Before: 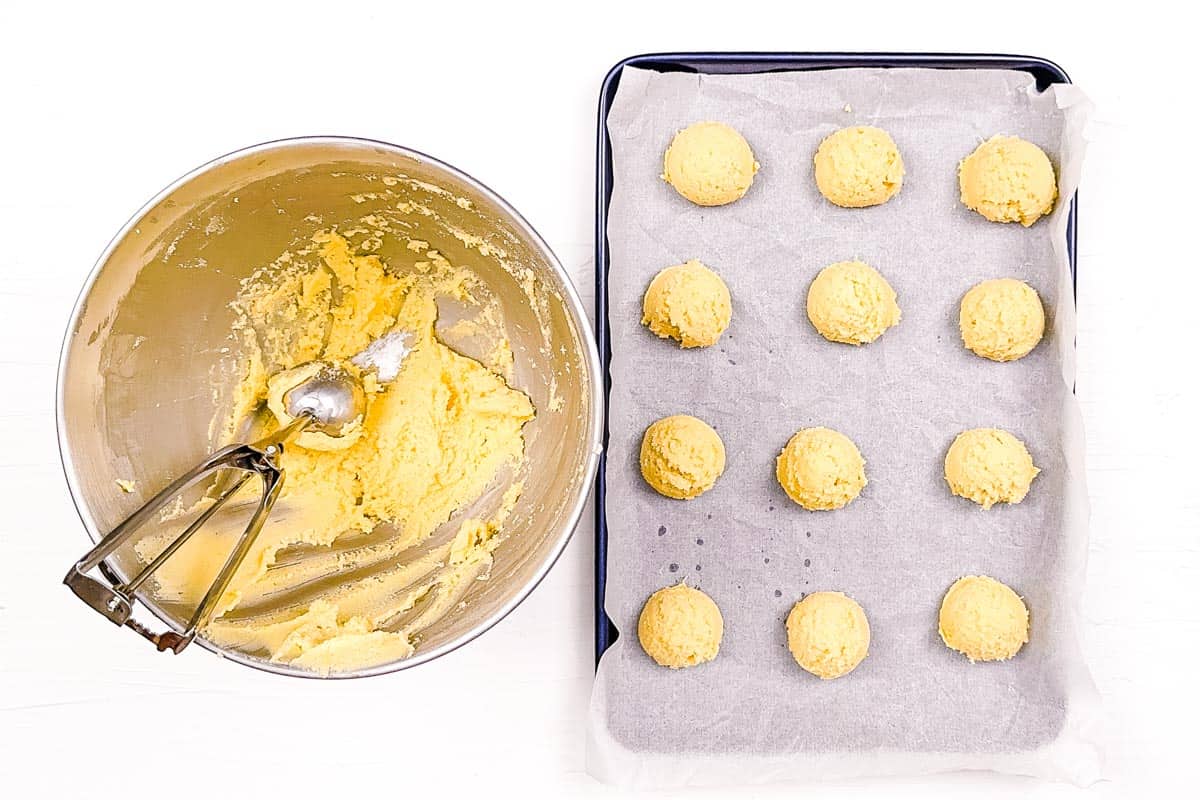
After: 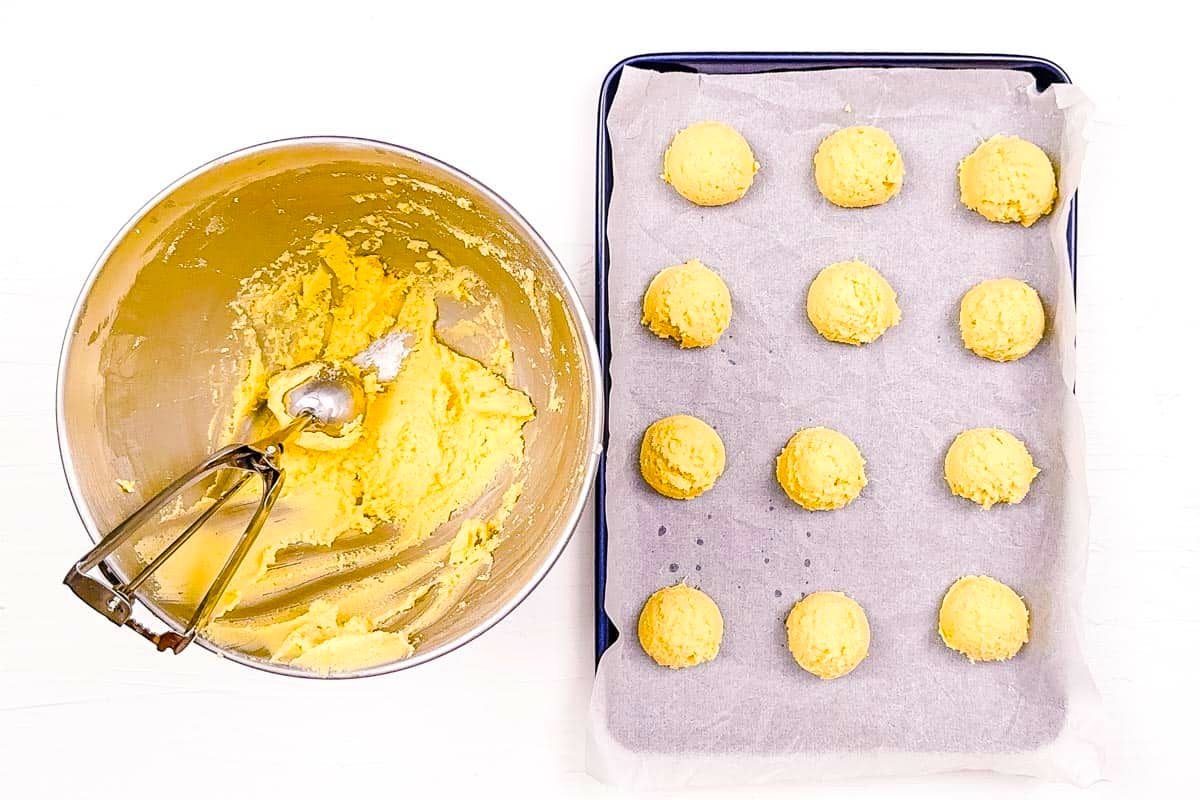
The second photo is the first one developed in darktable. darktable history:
velvia: strength 31.87%, mid-tones bias 0.208
